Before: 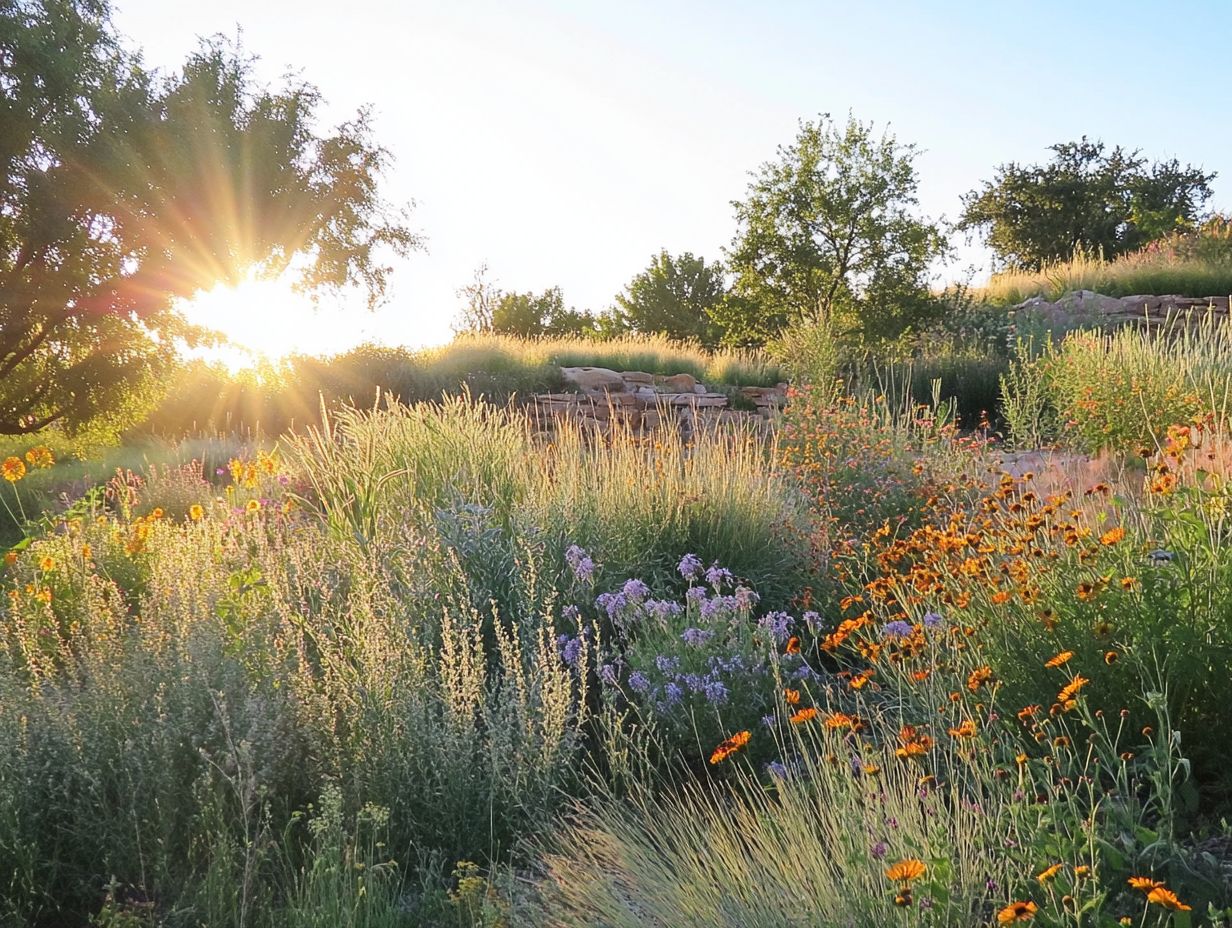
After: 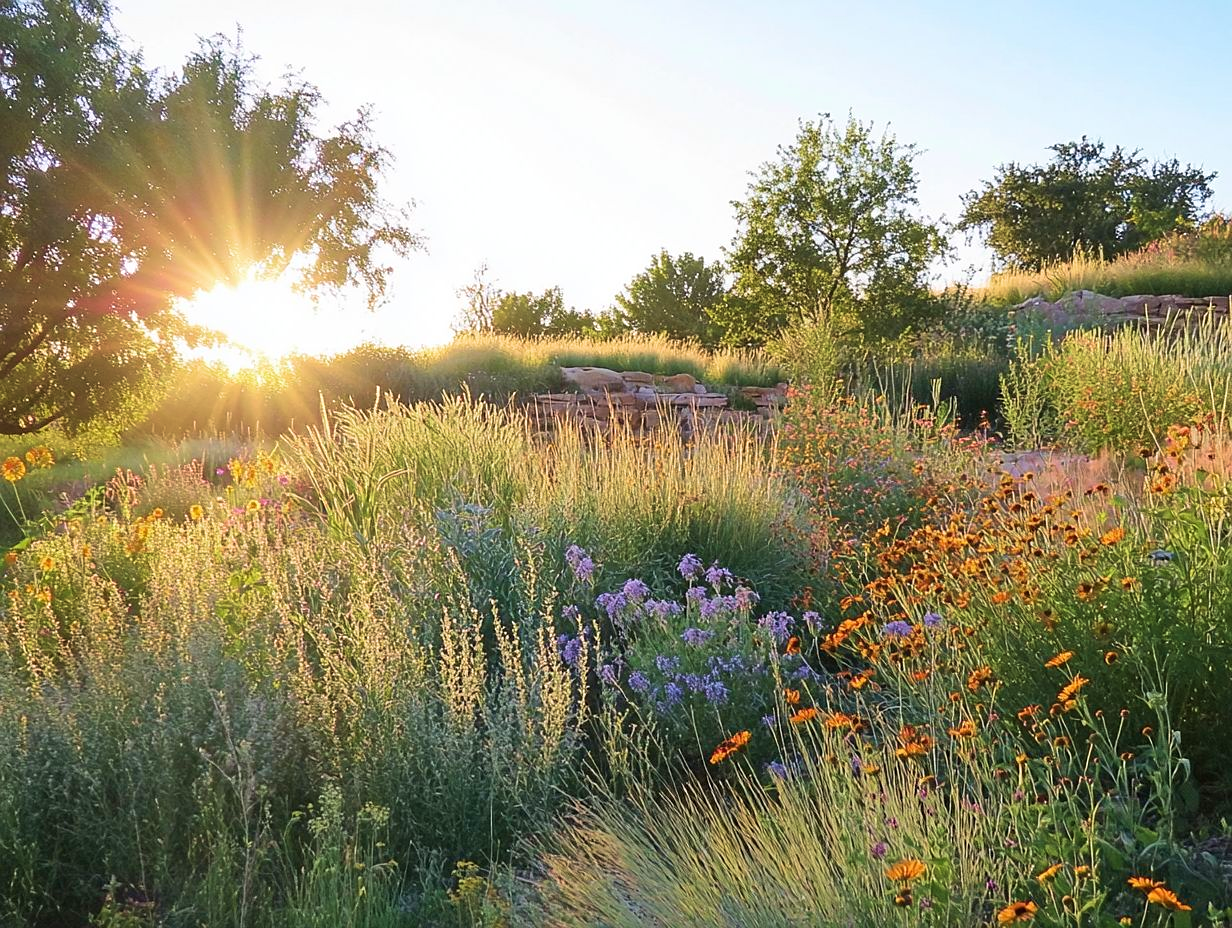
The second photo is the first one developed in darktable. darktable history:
sharpen: amount 0.217
velvia: strength 44.41%
